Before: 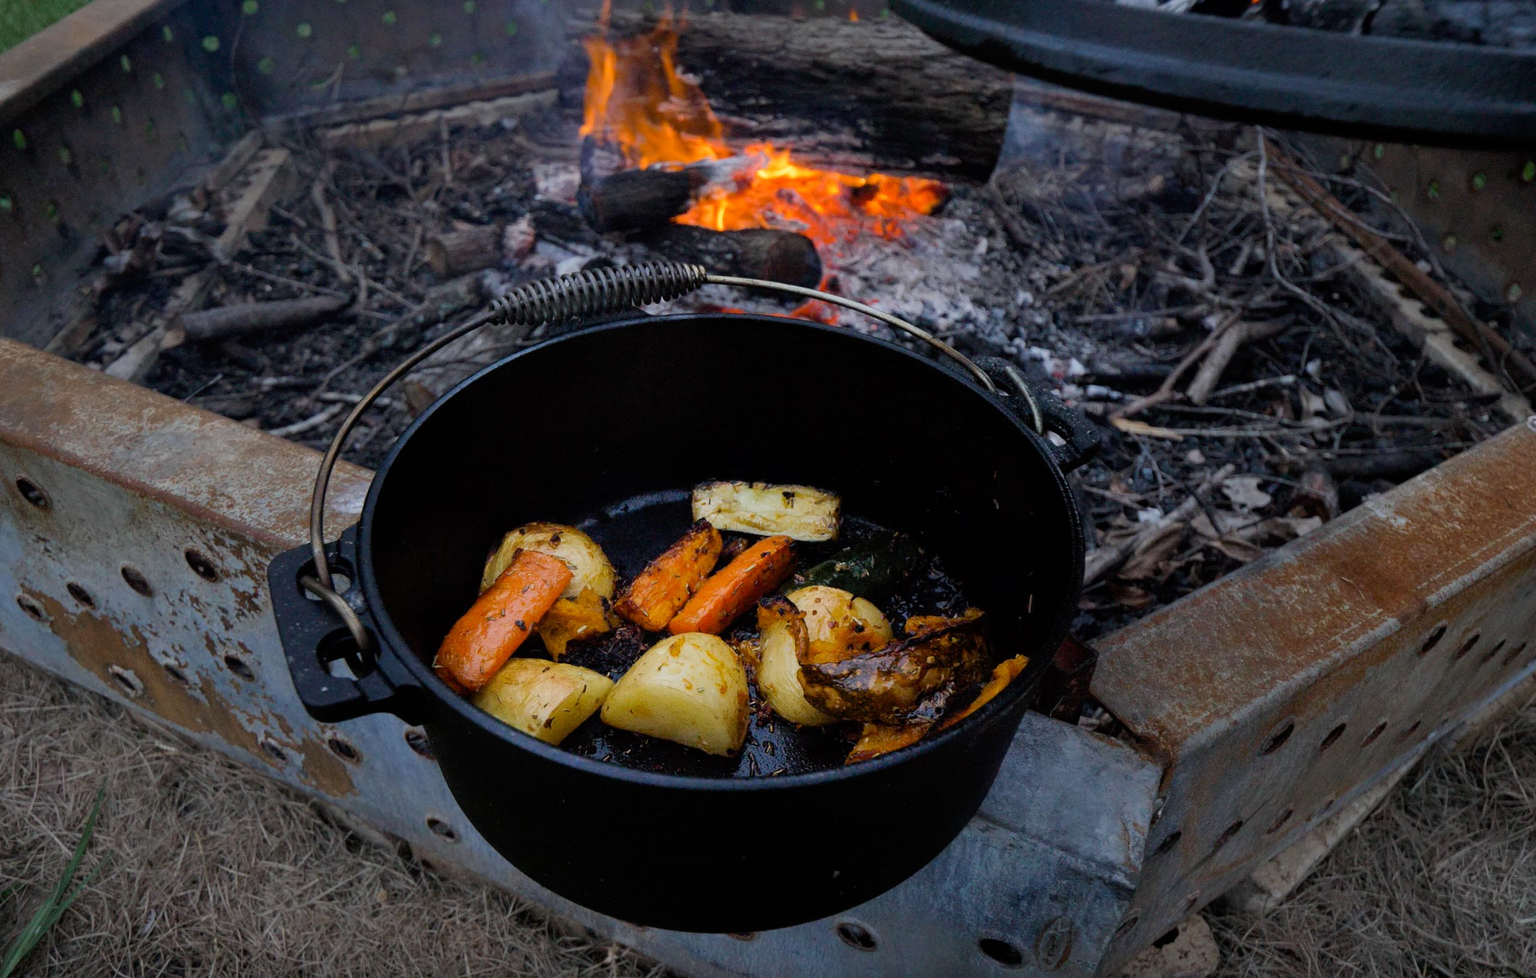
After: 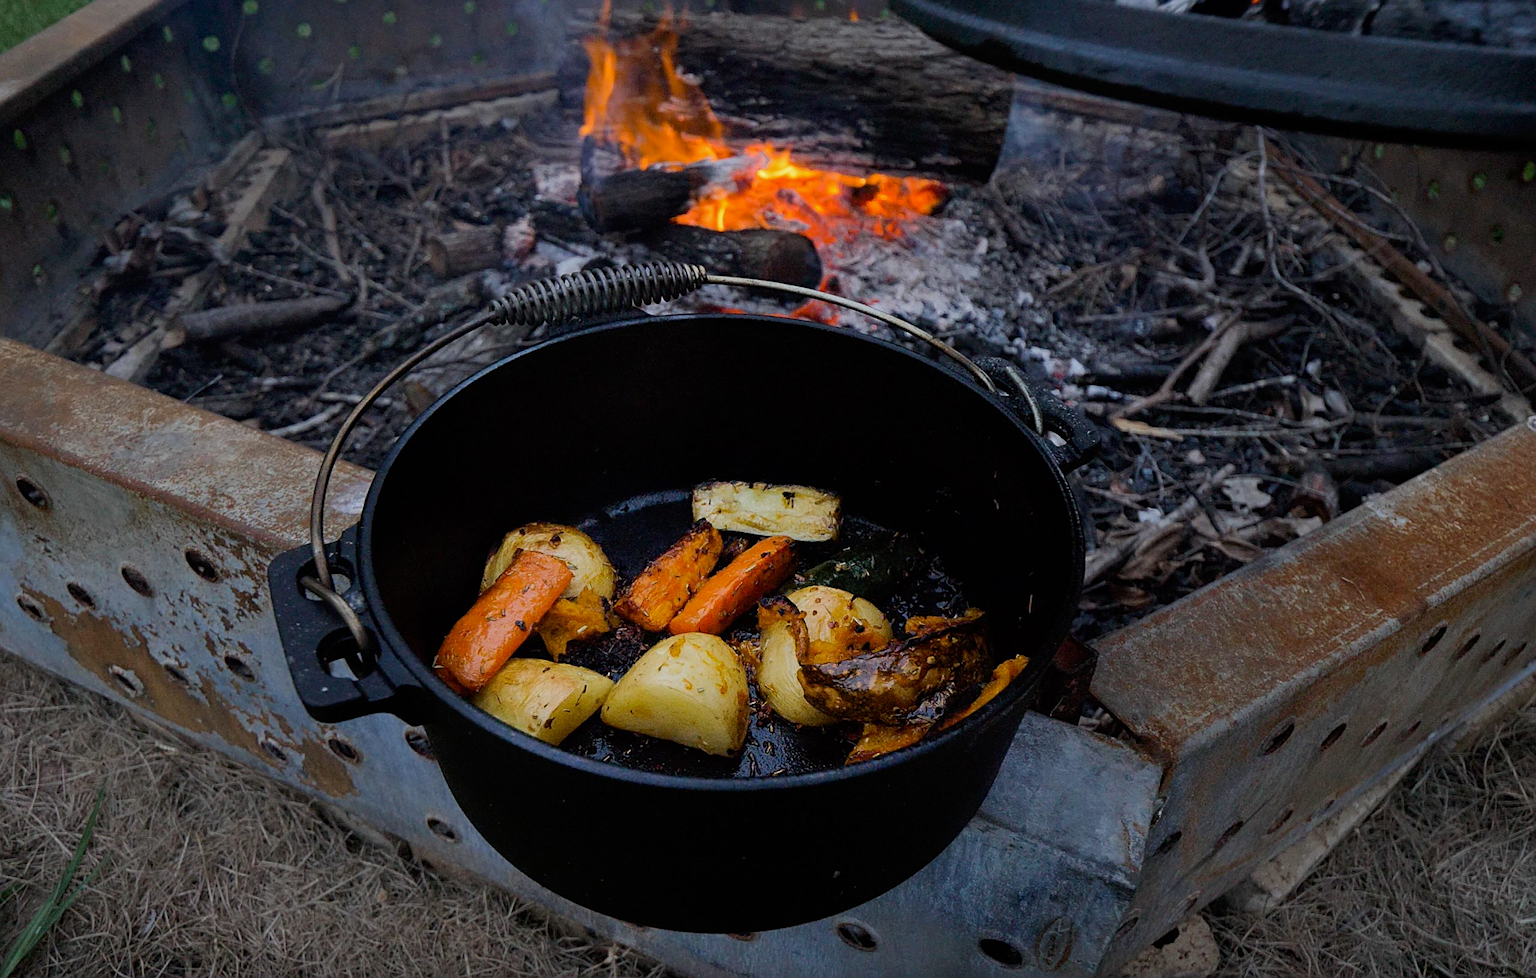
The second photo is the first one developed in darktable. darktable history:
sharpen: on, module defaults
shadows and highlights: shadows -20, white point adjustment -2, highlights -35
